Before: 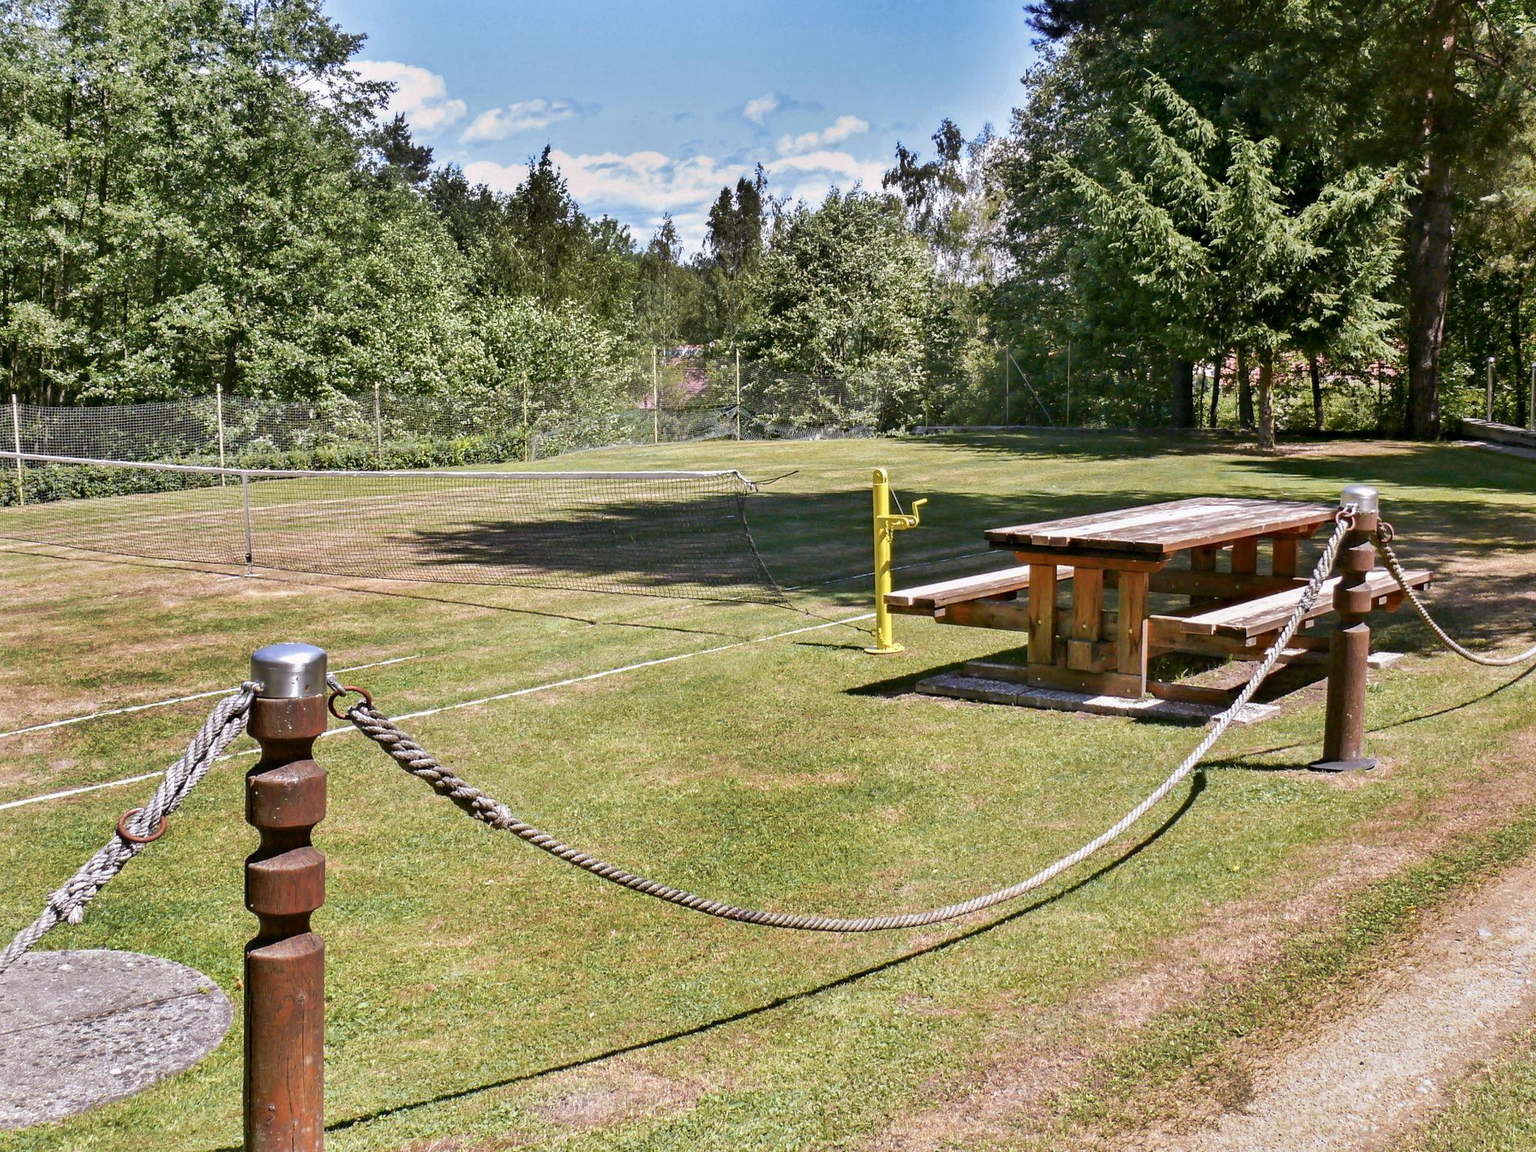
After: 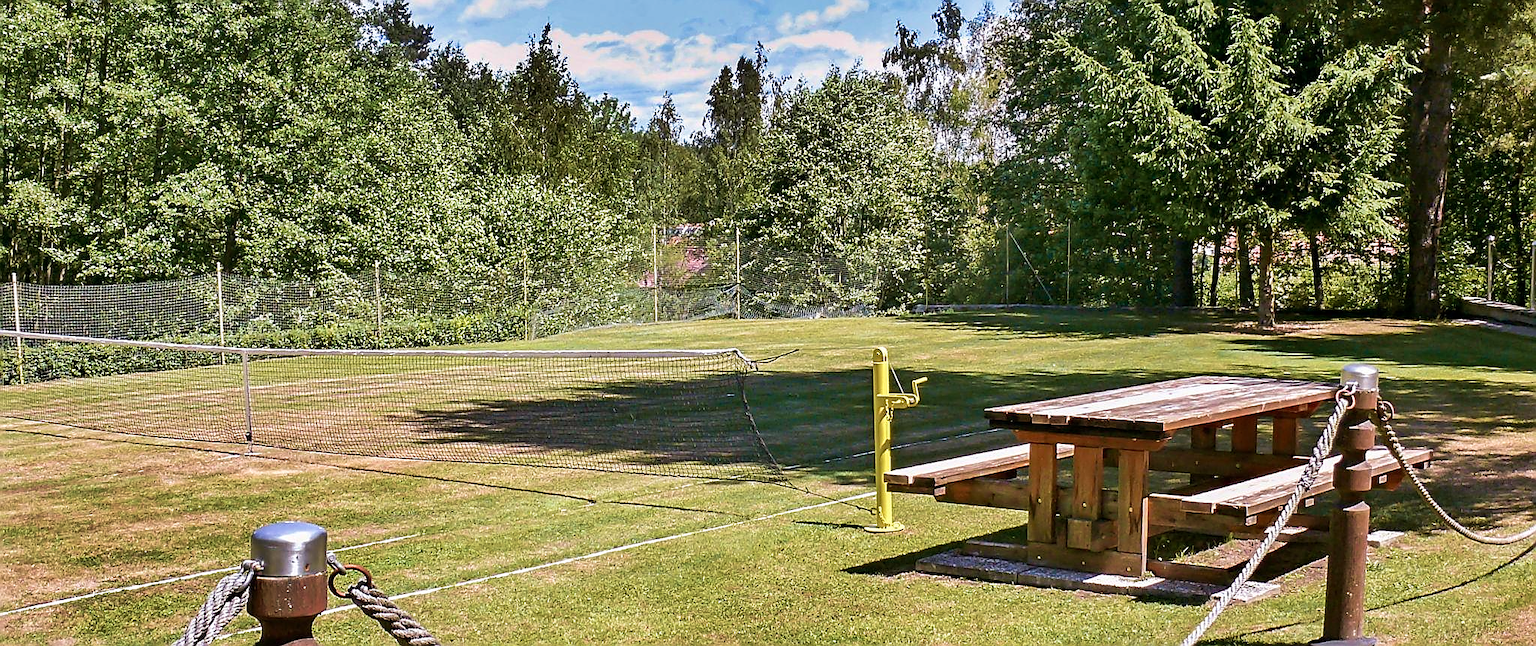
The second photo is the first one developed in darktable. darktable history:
crop and rotate: top 10.605%, bottom 33.274%
sharpen: radius 1.4, amount 1.25, threshold 0.7
velvia: strength 45%
